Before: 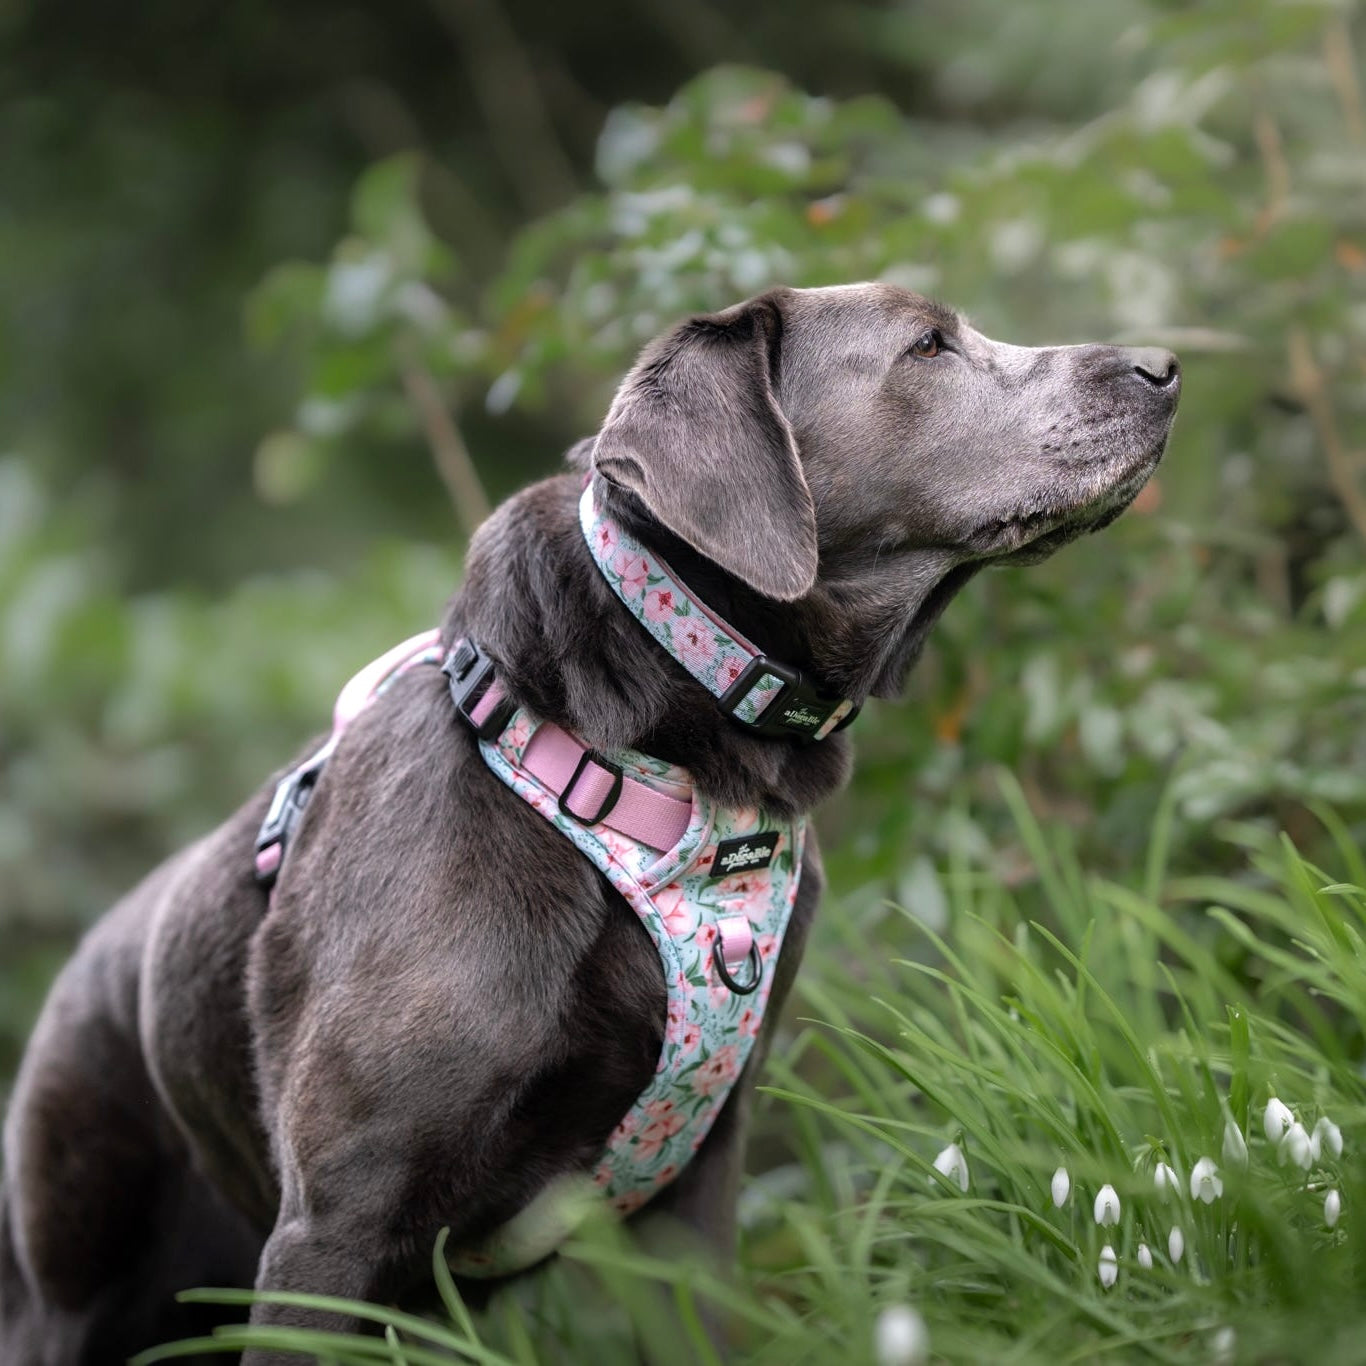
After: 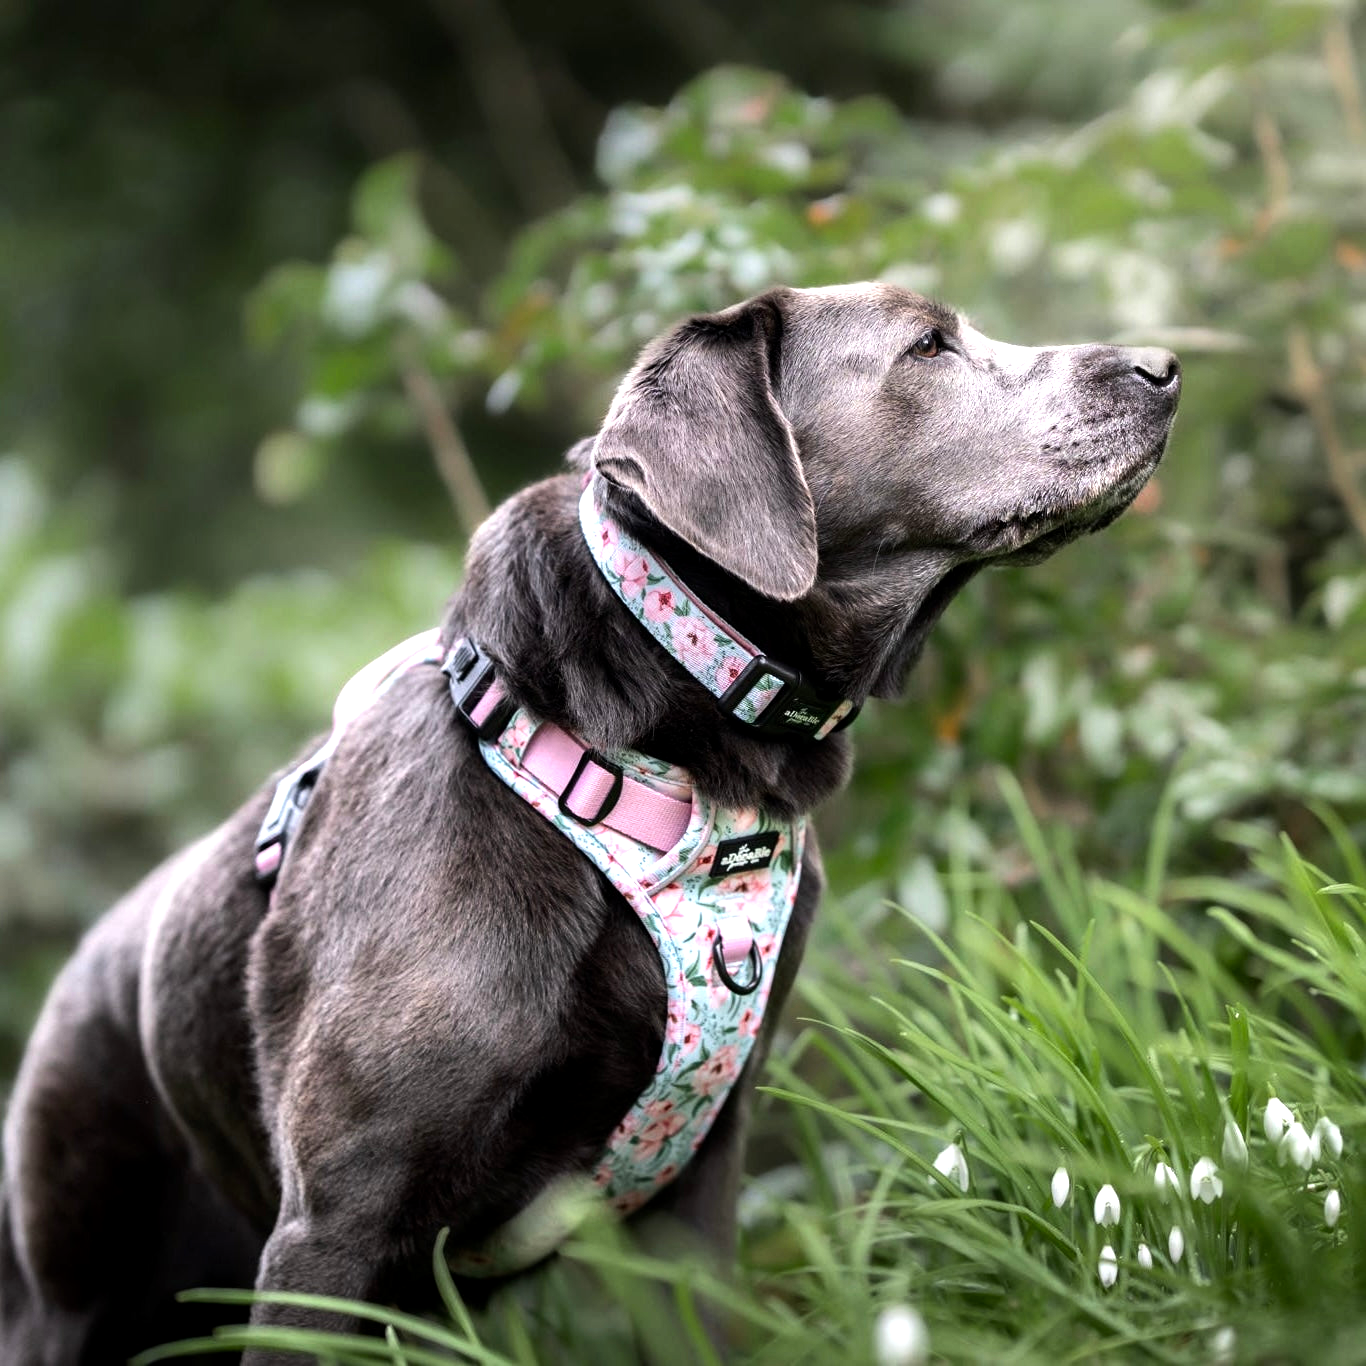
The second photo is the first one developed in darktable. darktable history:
tone equalizer: -8 EV -0.772 EV, -7 EV -0.725 EV, -6 EV -0.598 EV, -5 EV -0.404 EV, -3 EV 0.392 EV, -2 EV 0.6 EV, -1 EV 0.691 EV, +0 EV 0.72 EV, edges refinement/feathering 500, mask exposure compensation -1.57 EV, preserve details no
exposure: black level correction 0.003, exposure 0.146 EV, compensate highlight preservation false
